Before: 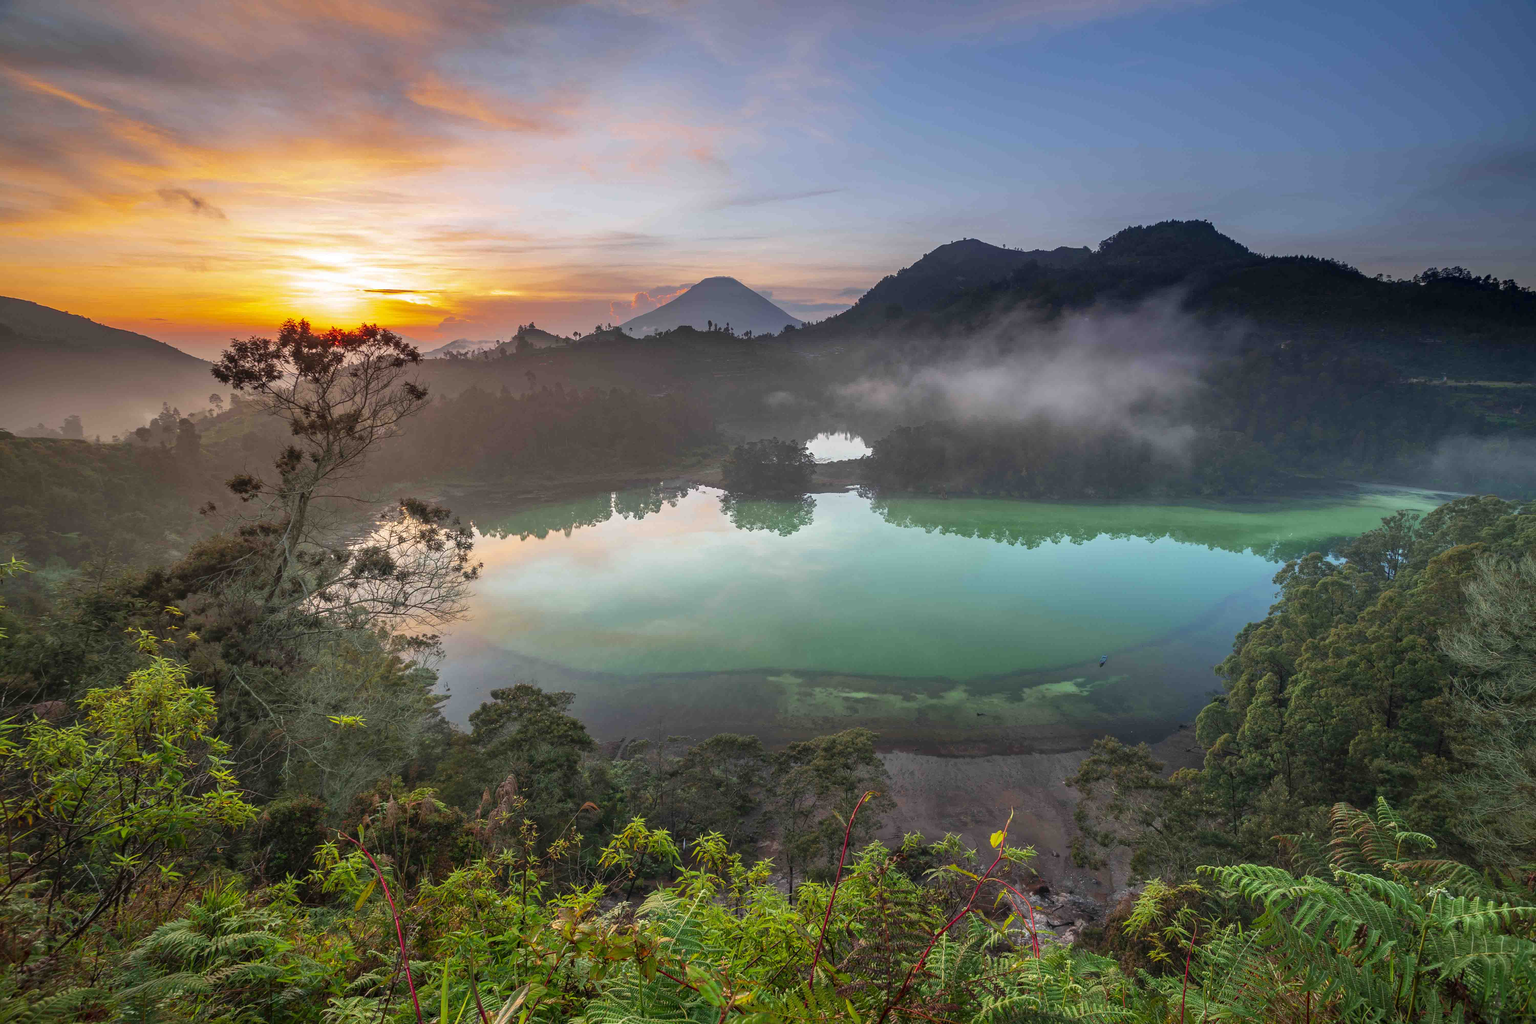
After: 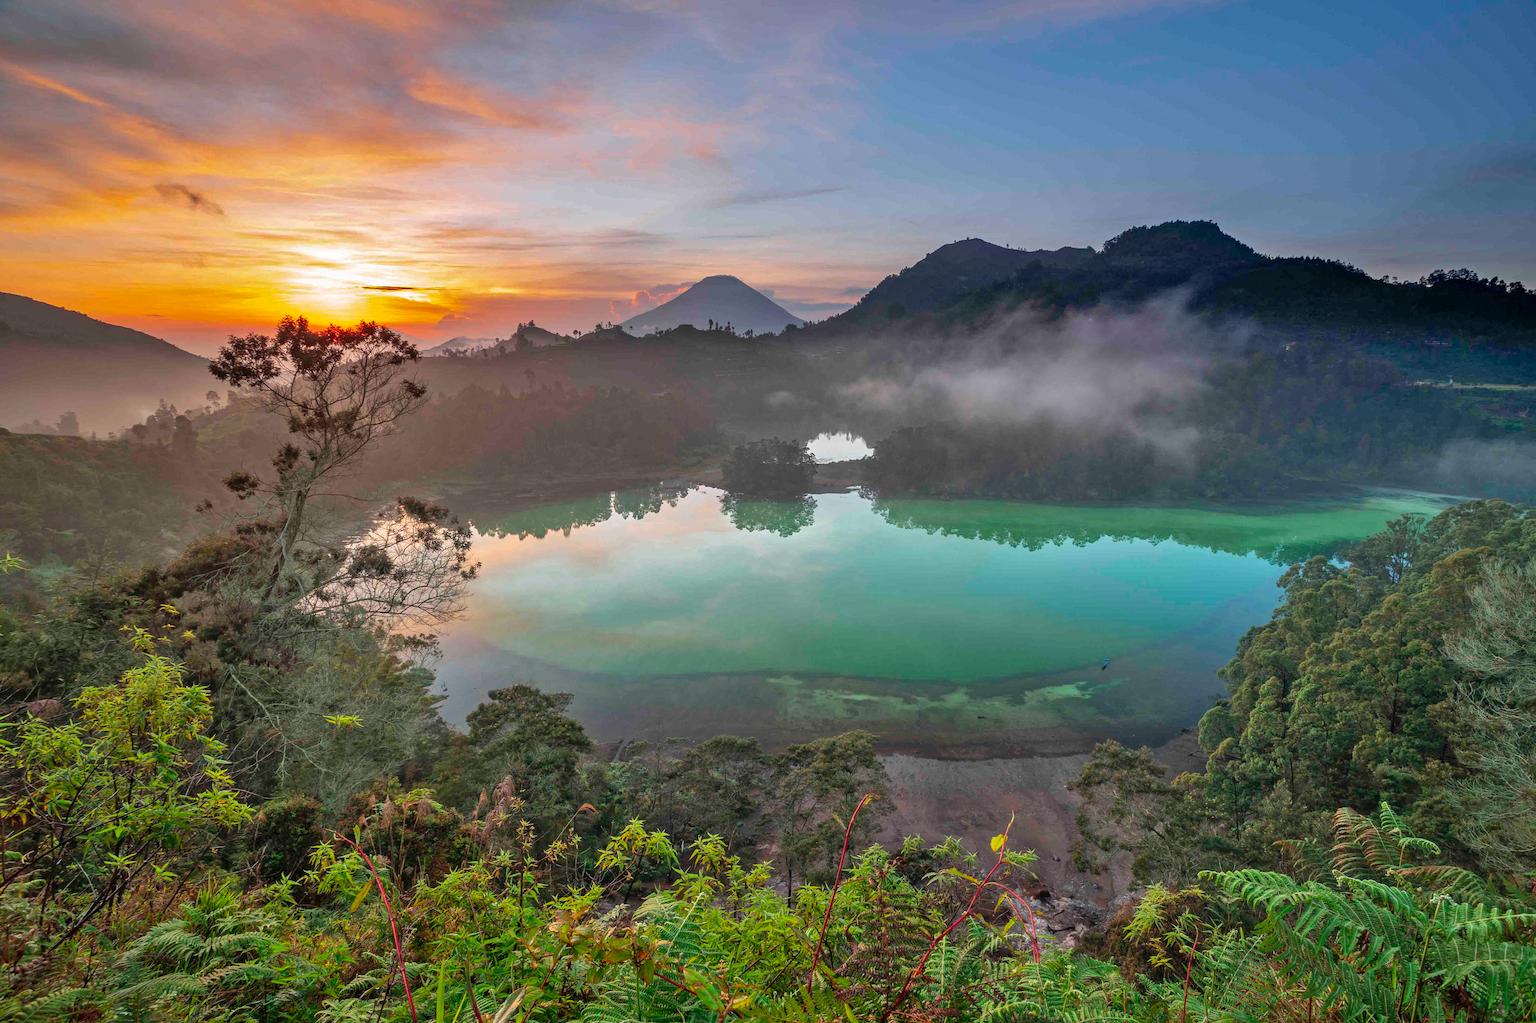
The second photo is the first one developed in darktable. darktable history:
crop and rotate: angle -0.273°
shadows and highlights: low approximation 0.01, soften with gaussian
